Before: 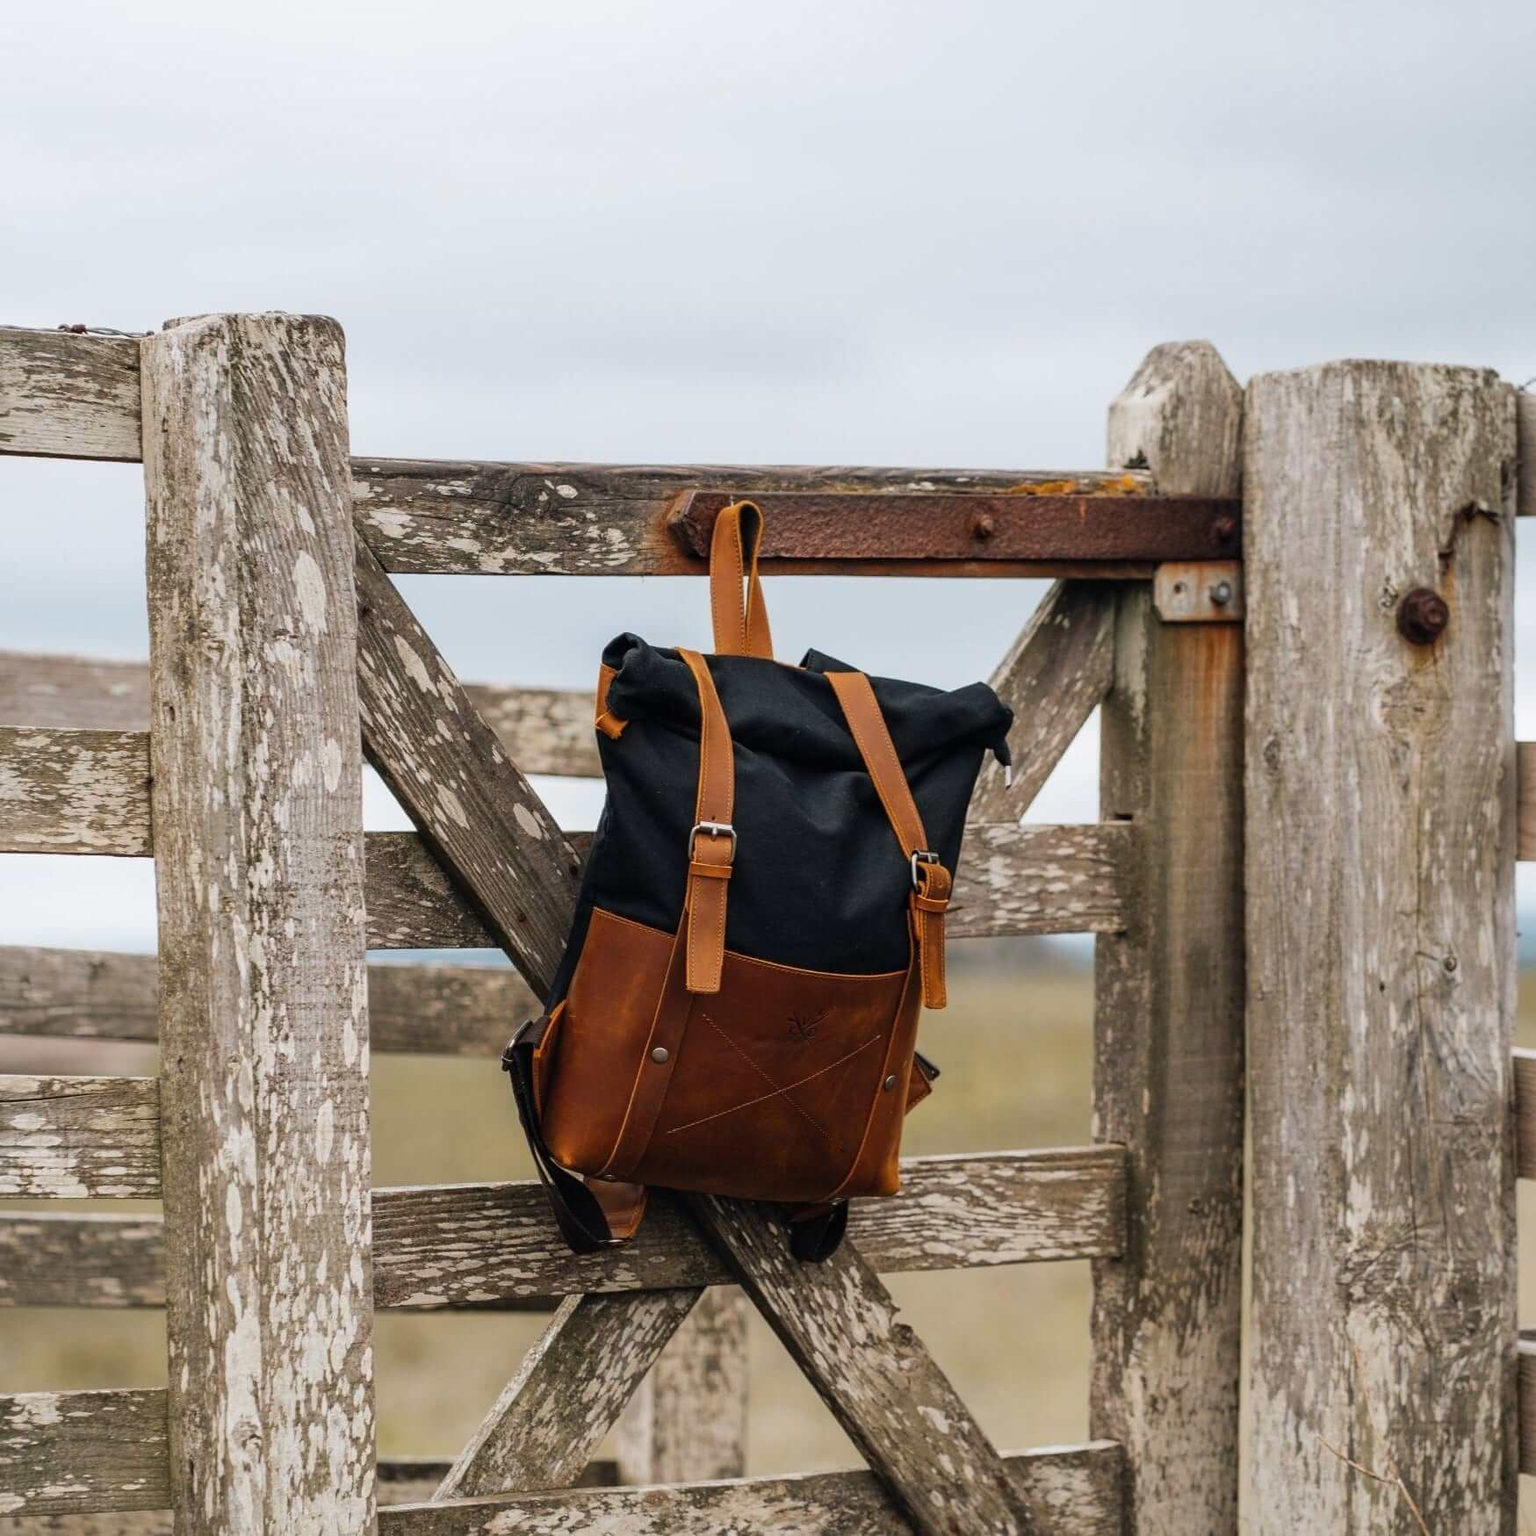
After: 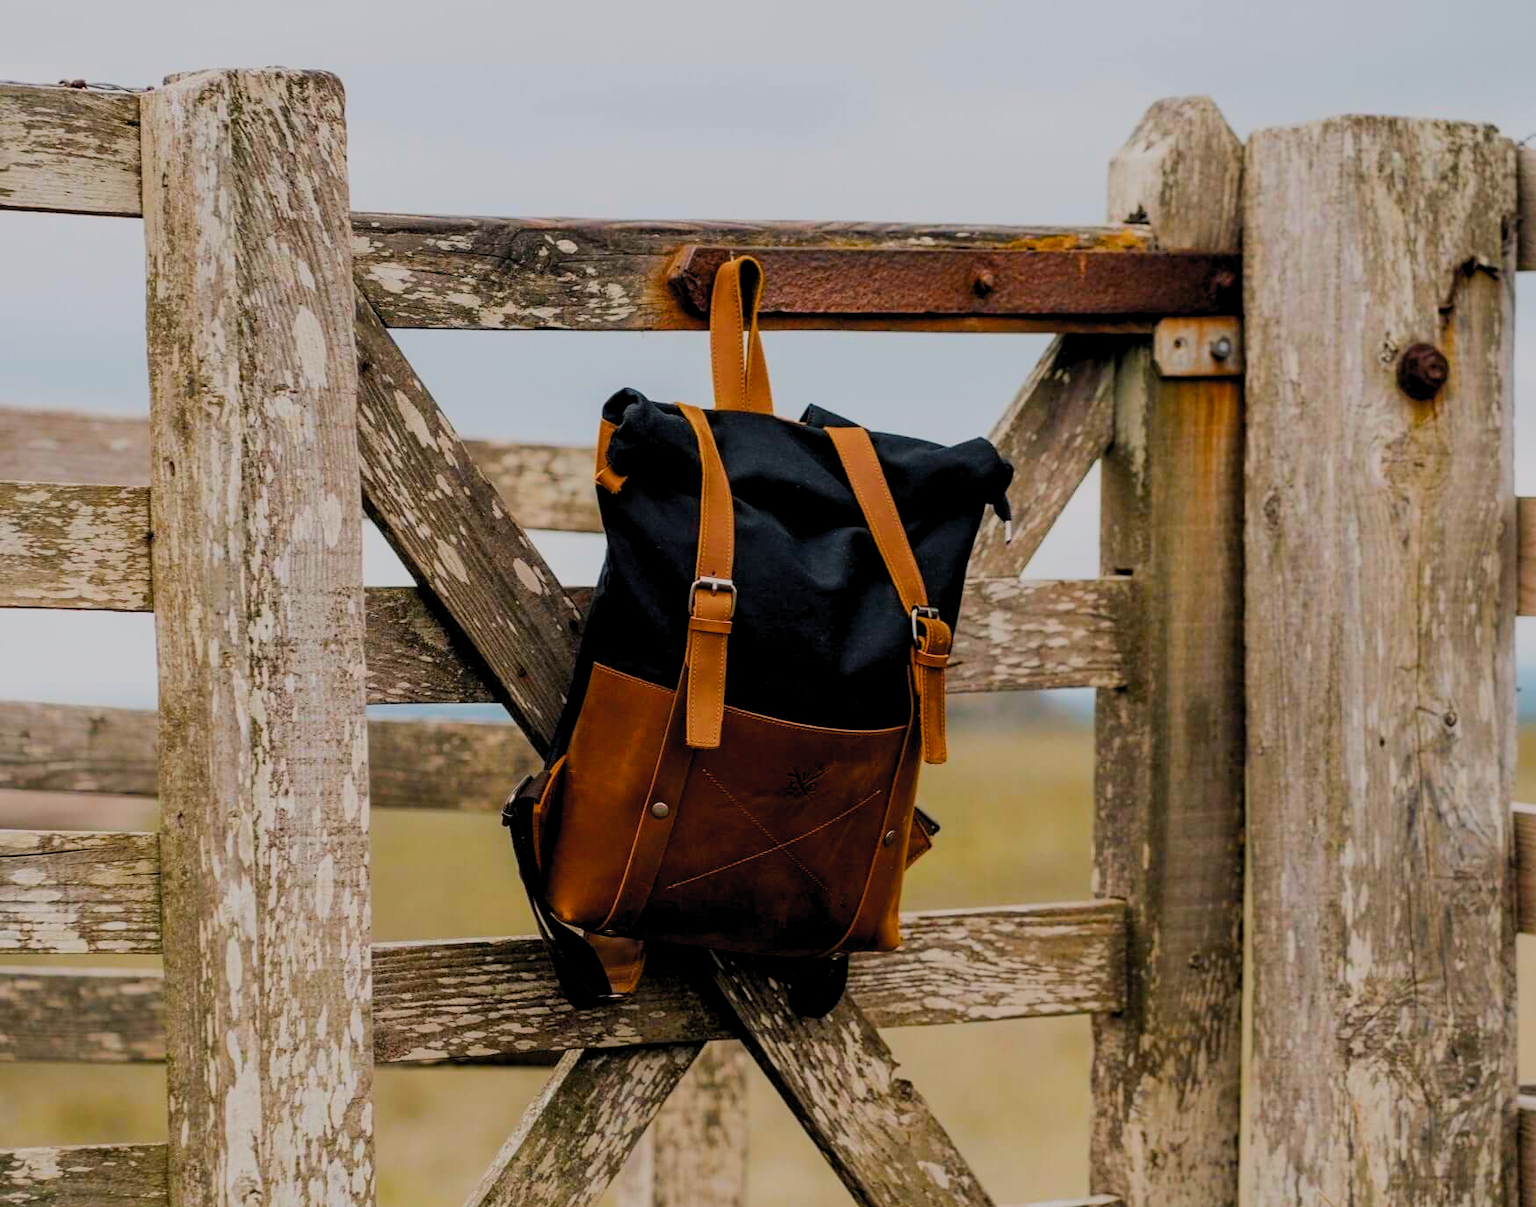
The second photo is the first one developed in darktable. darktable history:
color balance rgb: highlights gain › chroma 0.577%, highlights gain › hue 55.57°, global offset › luminance -0.862%, perceptual saturation grading › global saturation 29.941%, global vibrance 27.77%
crop and rotate: top 15.971%, bottom 5.384%
filmic rgb: black relative exposure -7.65 EV, white relative exposure 4.56 EV, hardness 3.61, color science v5 (2021), contrast in shadows safe, contrast in highlights safe
